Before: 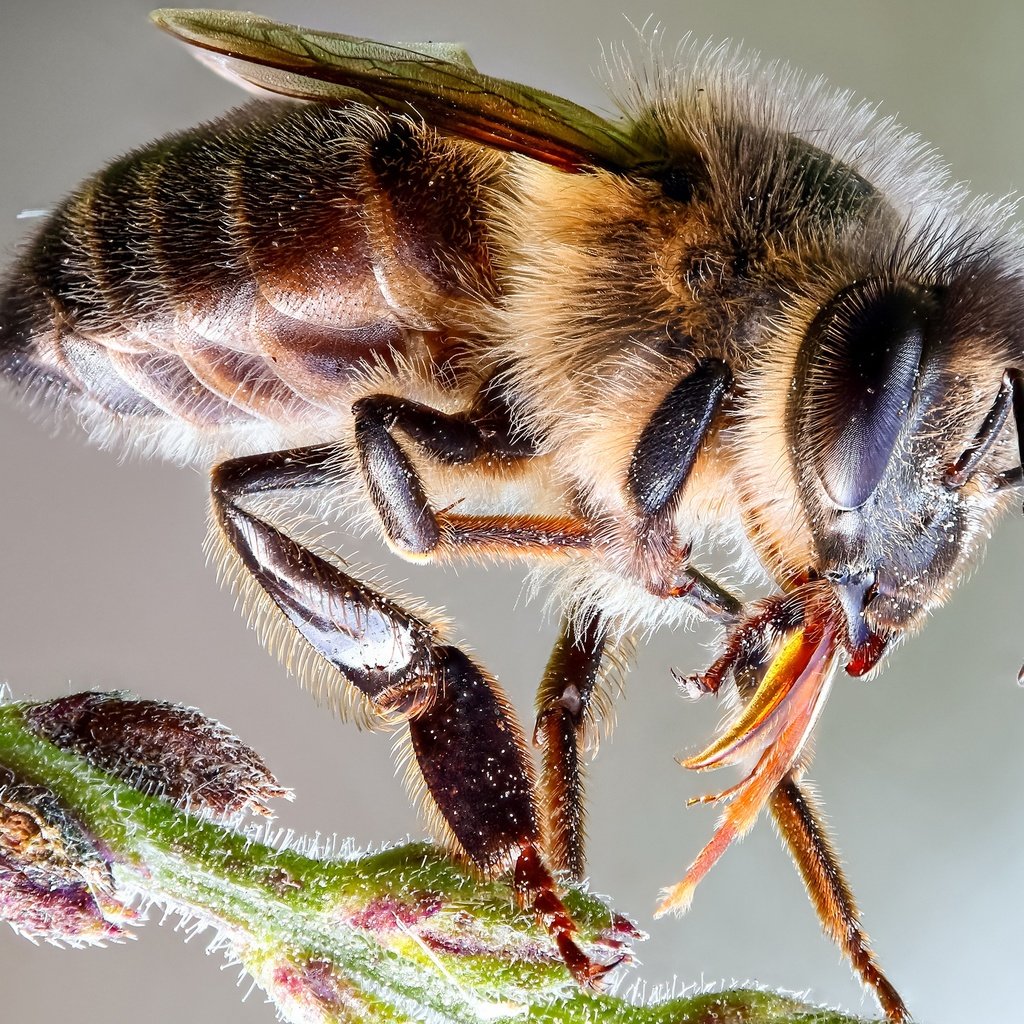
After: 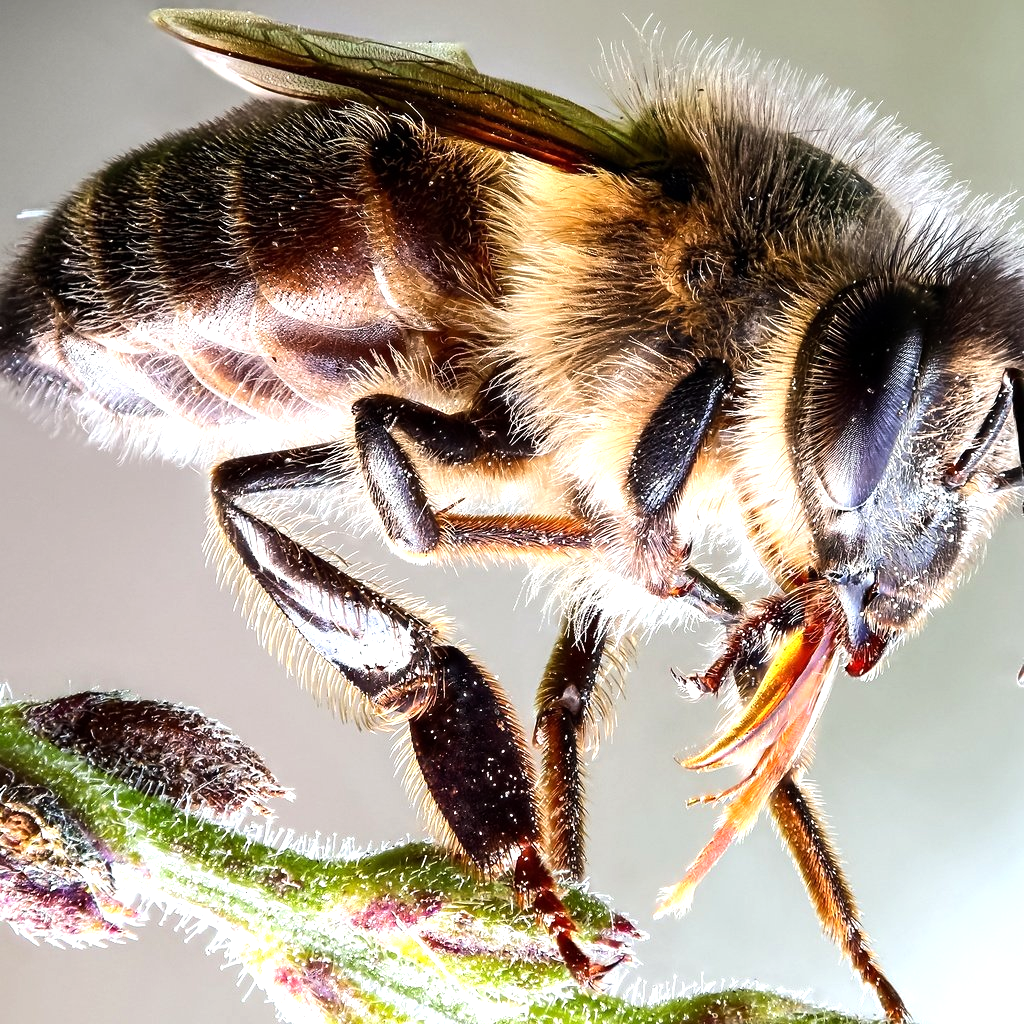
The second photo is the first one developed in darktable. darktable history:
tone equalizer: -8 EV -0.785 EV, -7 EV -0.736 EV, -6 EV -0.607 EV, -5 EV -0.377 EV, -3 EV 0.398 EV, -2 EV 0.6 EV, -1 EV 0.688 EV, +0 EV 0.761 EV, edges refinement/feathering 500, mask exposure compensation -1.57 EV, preserve details guided filter
